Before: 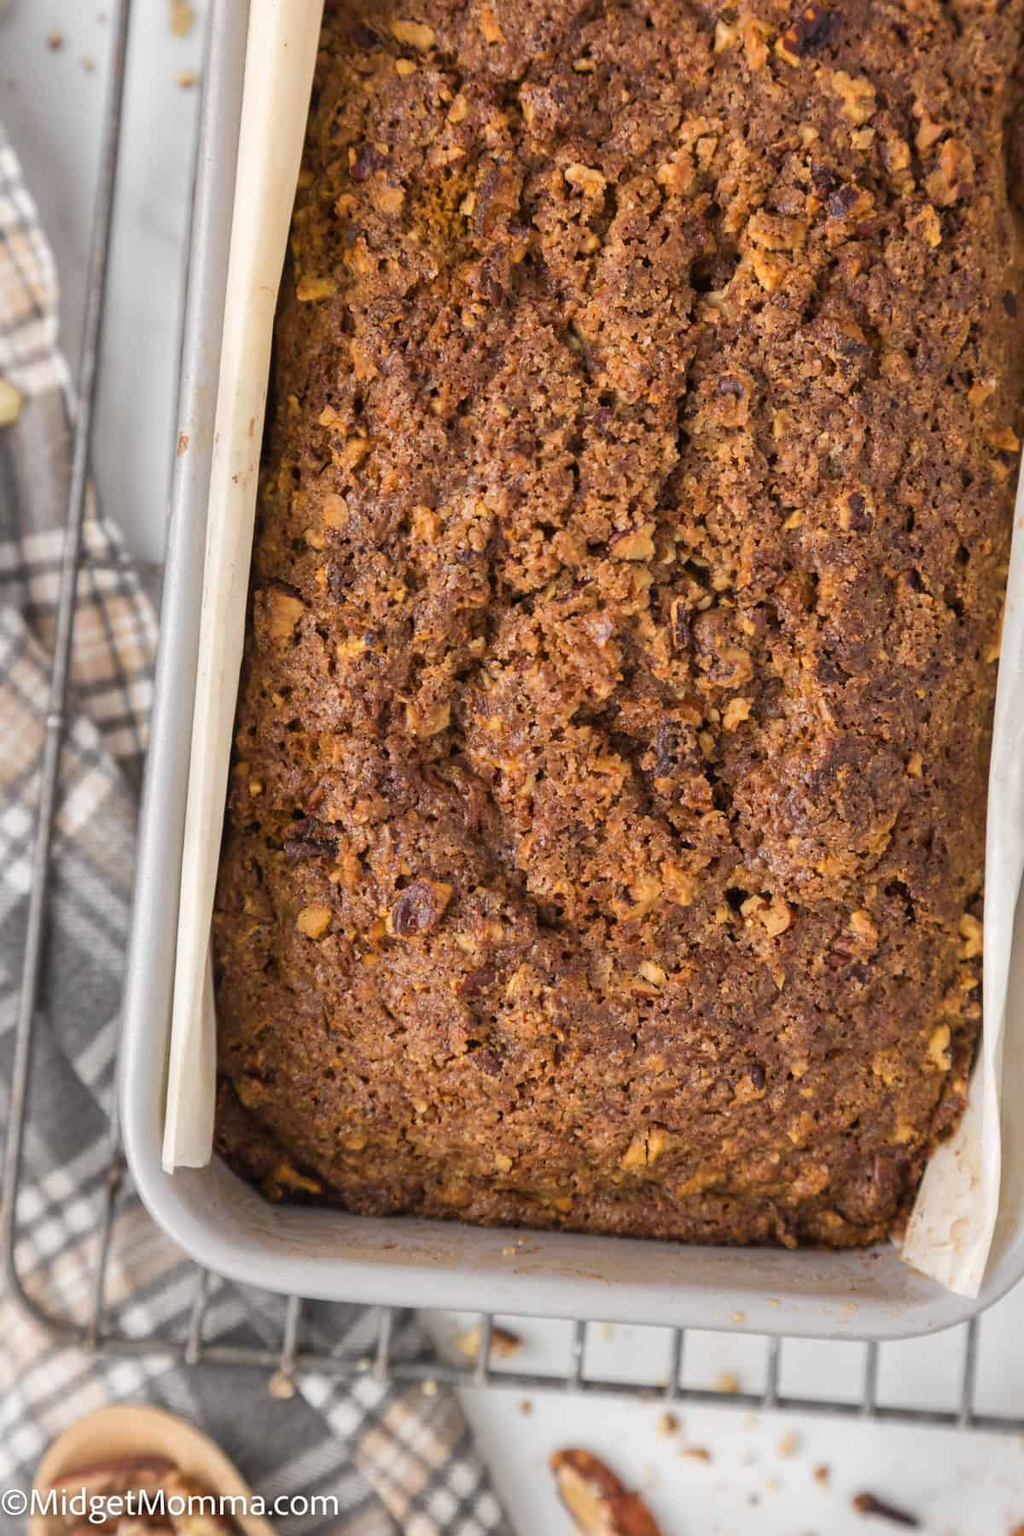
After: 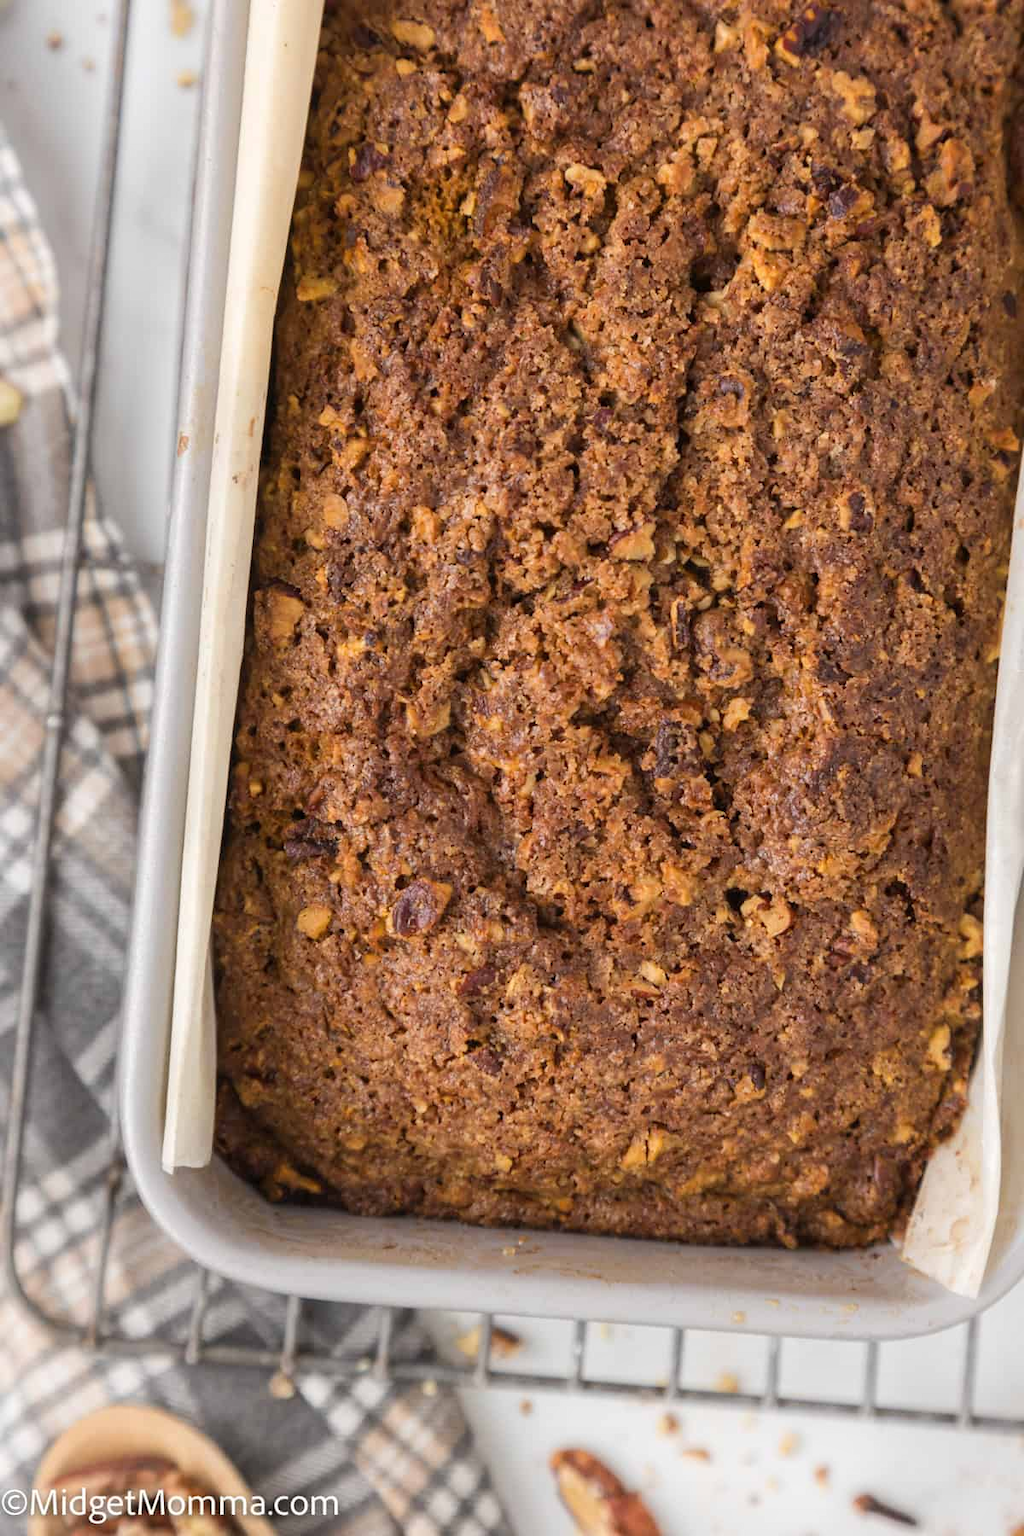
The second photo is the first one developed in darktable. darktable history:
shadows and highlights: shadows -26.11, highlights 49.01, soften with gaussian
